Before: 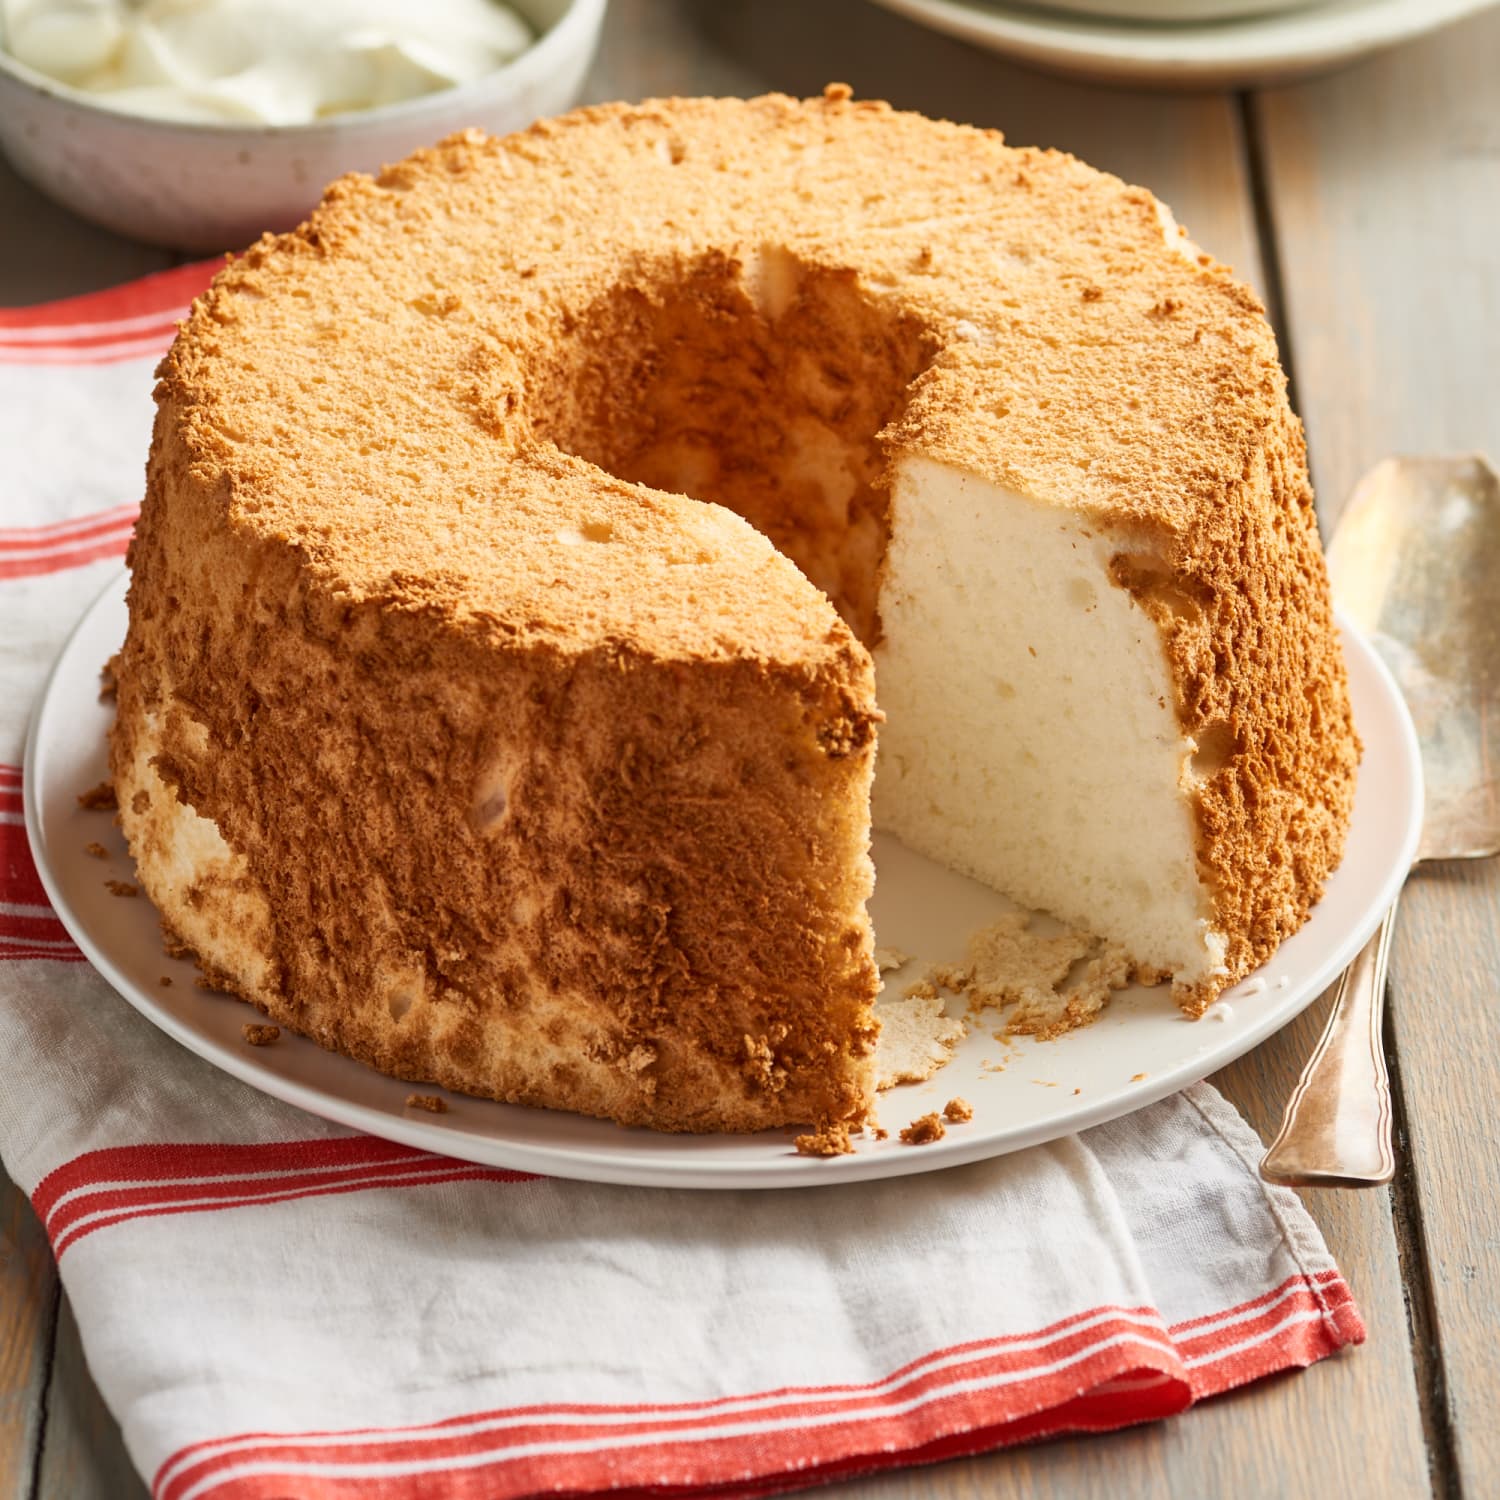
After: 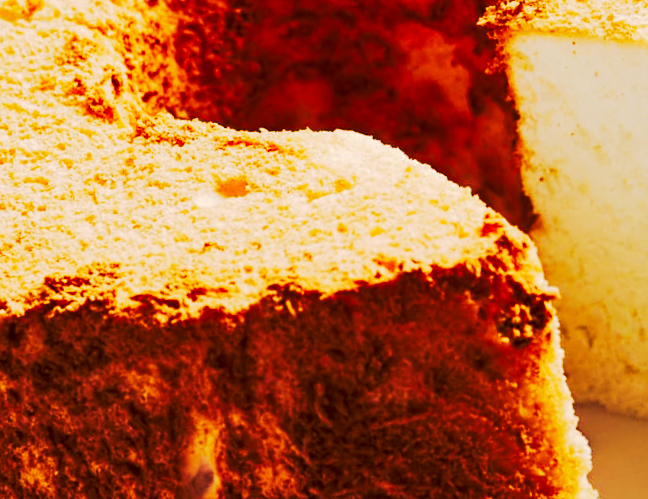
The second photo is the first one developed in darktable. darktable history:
crop: left 20.248%, top 10.86%, right 35.675%, bottom 34.321%
tone curve: curves: ch0 [(0, 0) (0.003, 0.002) (0.011, 0.004) (0.025, 0.005) (0.044, 0.009) (0.069, 0.013) (0.1, 0.017) (0.136, 0.036) (0.177, 0.066) (0.224, 0.102) (0.277, 0.143) (0.335, 0.197) (0.399, 0.268) (0.468, 0.389) (0.543, 0.549) (0.623, 0.714) (0.709, 0.801) (0.801, 0.854) (0.898, 0.9) (1, 1)], preserve colors none
rotate and perspective: rotation -14.8°, crop left 0.1, crop right 0.903, crop top 0.25, crop bottom 0.748
white balance: red 1.004, blue 1.024
